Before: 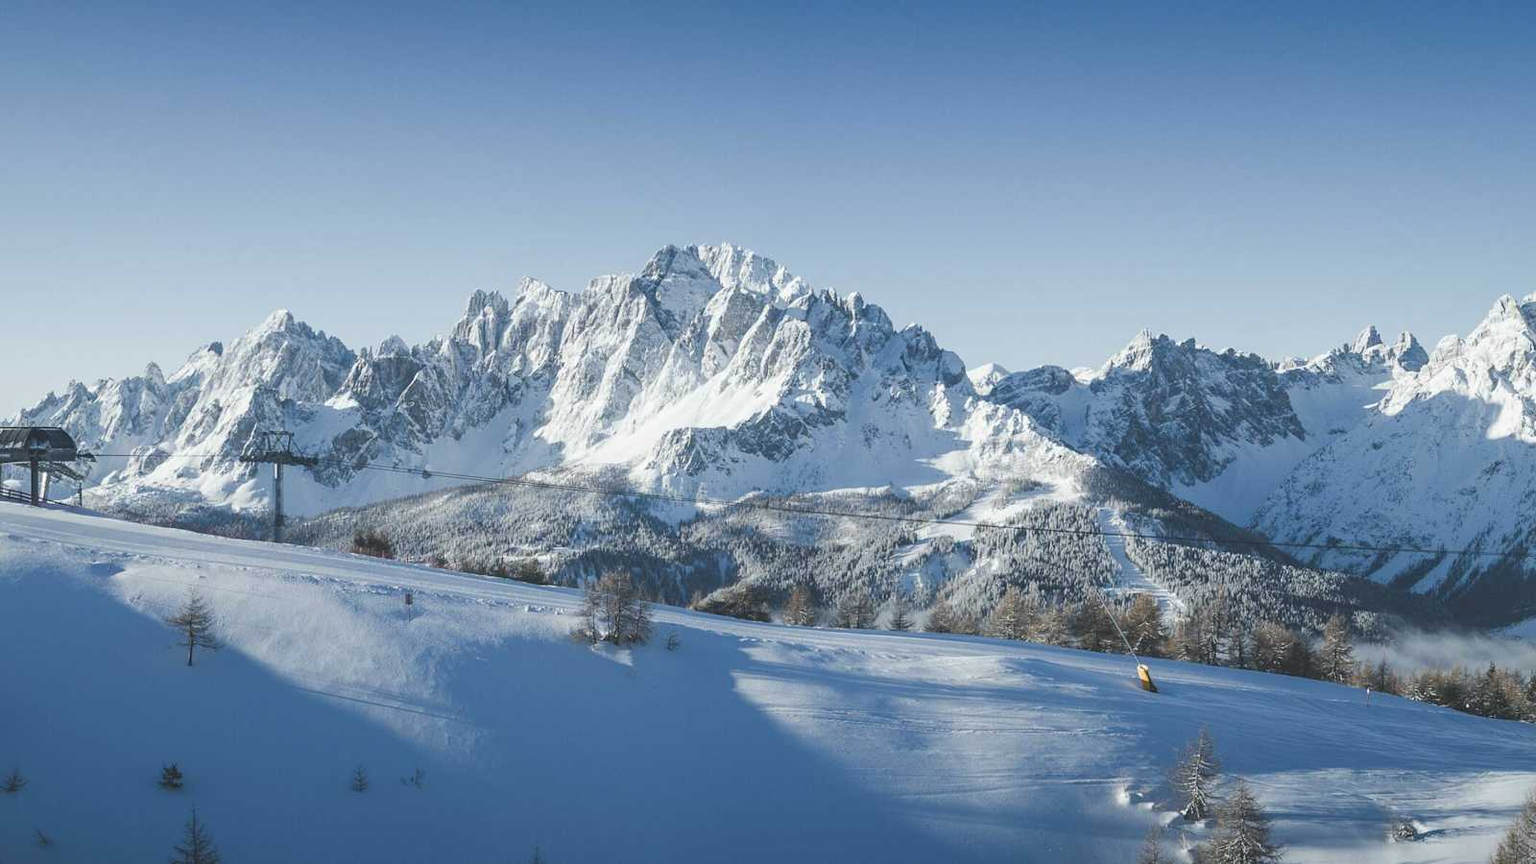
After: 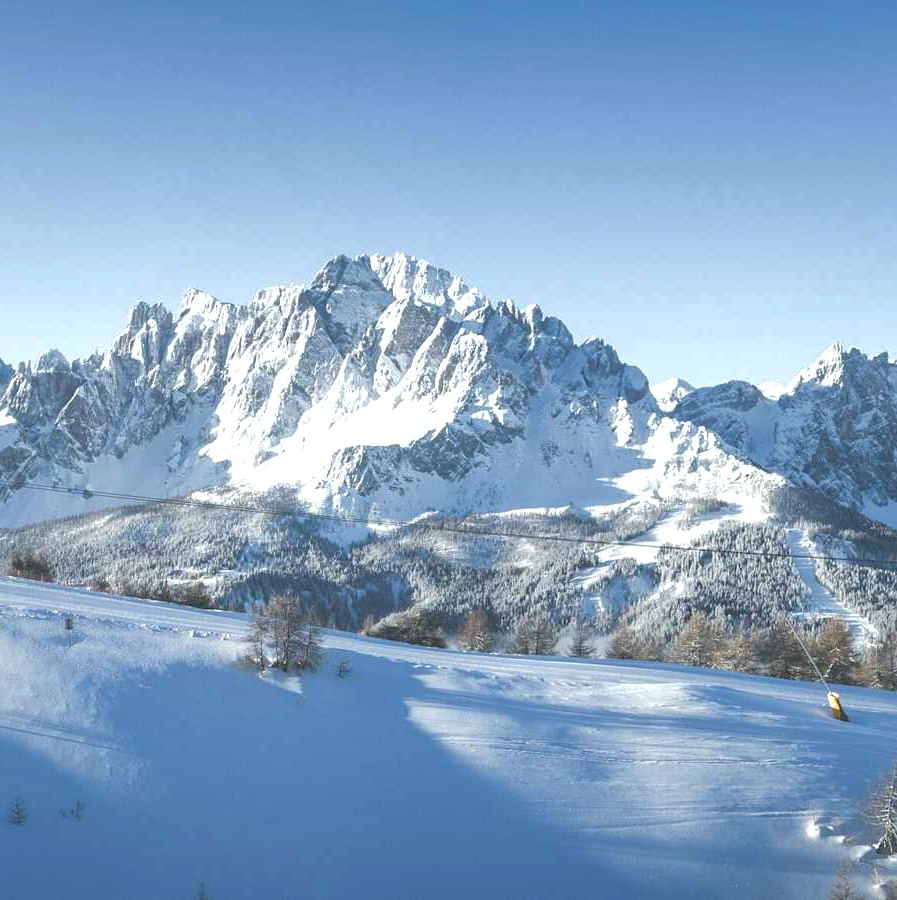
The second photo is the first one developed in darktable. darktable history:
crop and rotate: left 22.328%, right 21.571%
shadows and highlights: shadows 30.15
exposure: exposure 0.606 EV, compensate highlight preservation false
